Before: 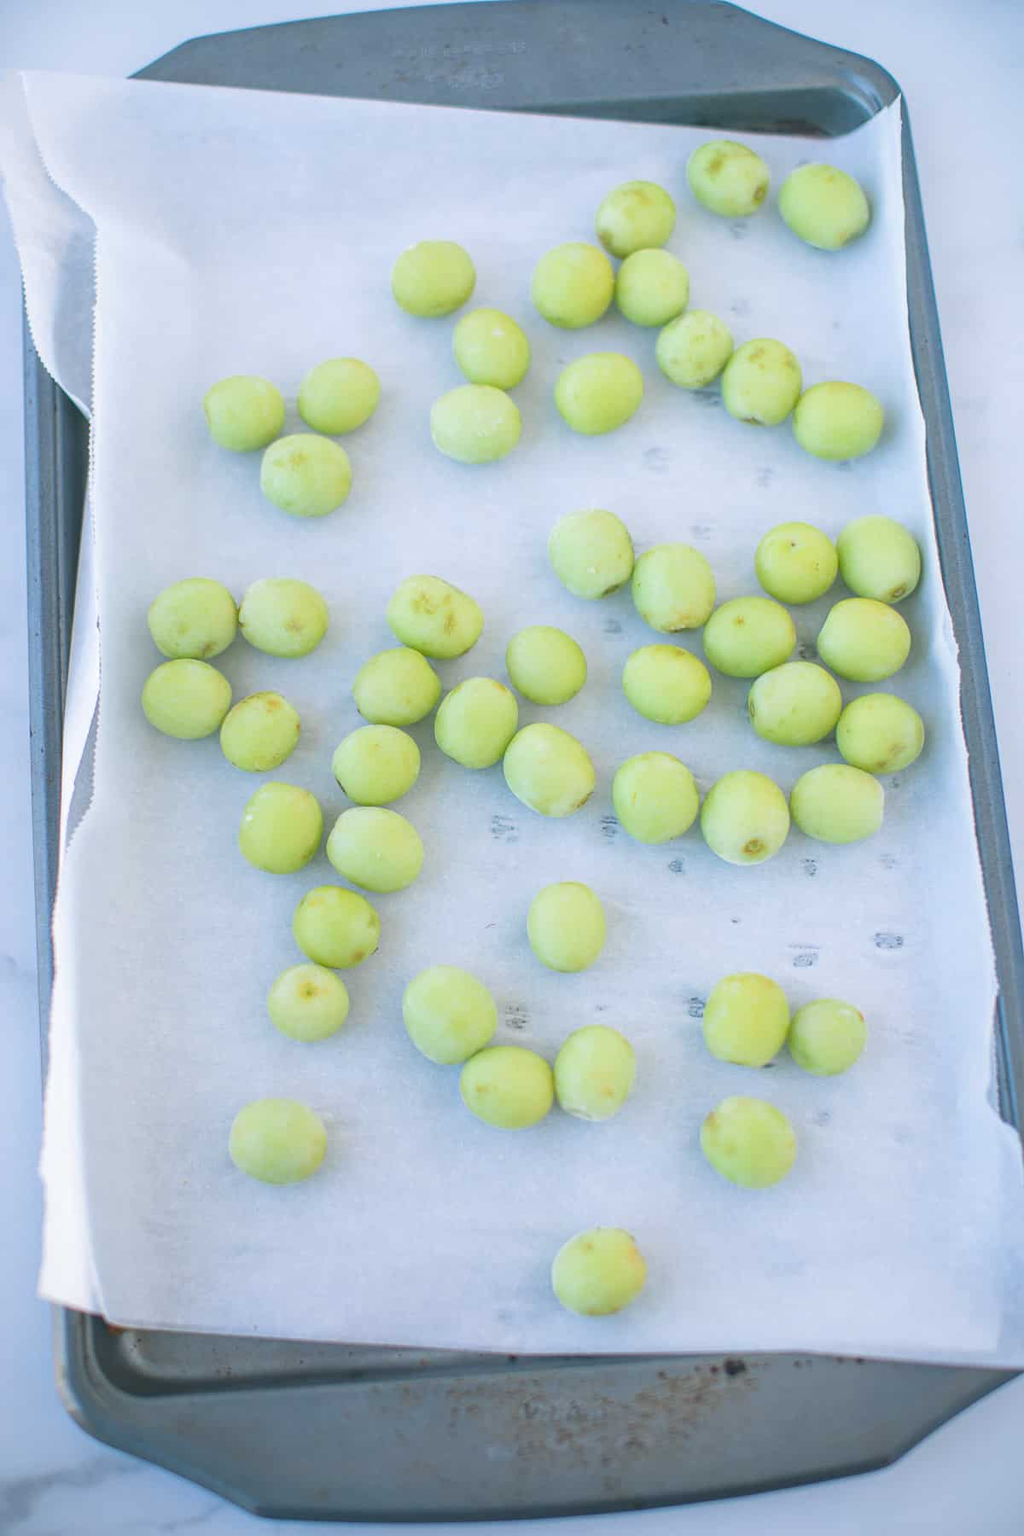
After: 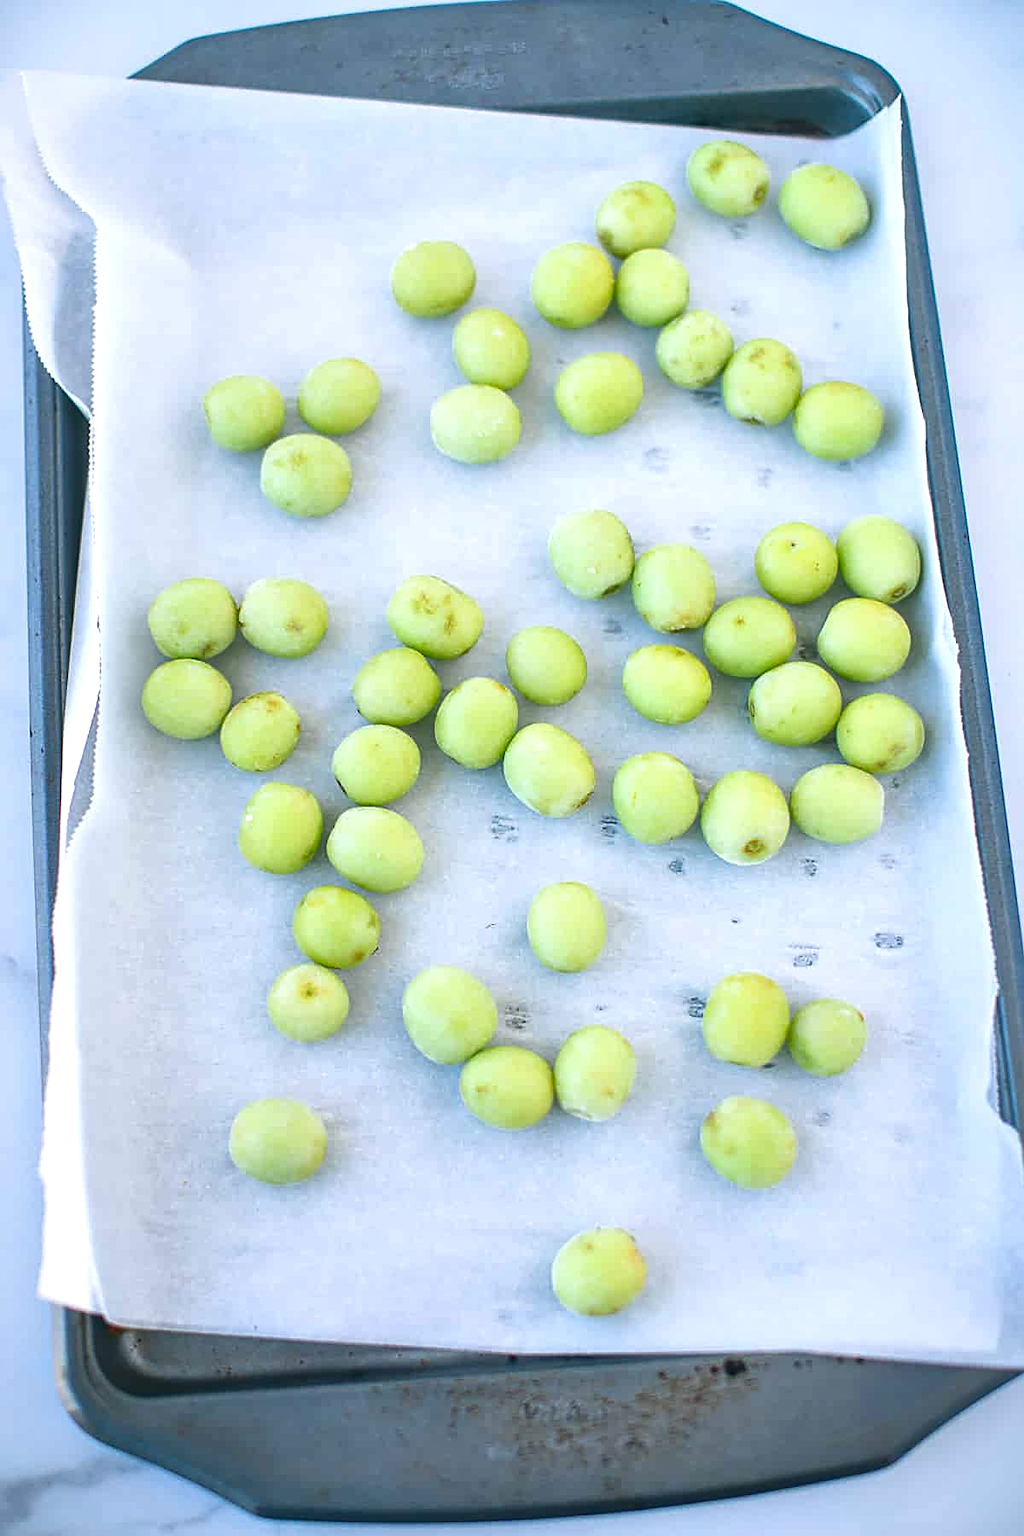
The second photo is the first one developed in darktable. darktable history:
sharpen: on, module defaults
contrast brightness saturation: contrast 0.128, brightness -0.056, saturation 0.158
exposure: exposure 0.174 EV, compensate highlight preservation false
local contrast: mode bilateral grid, contrast 99, coarseness 100, detail 165%, midtone range 0.2
